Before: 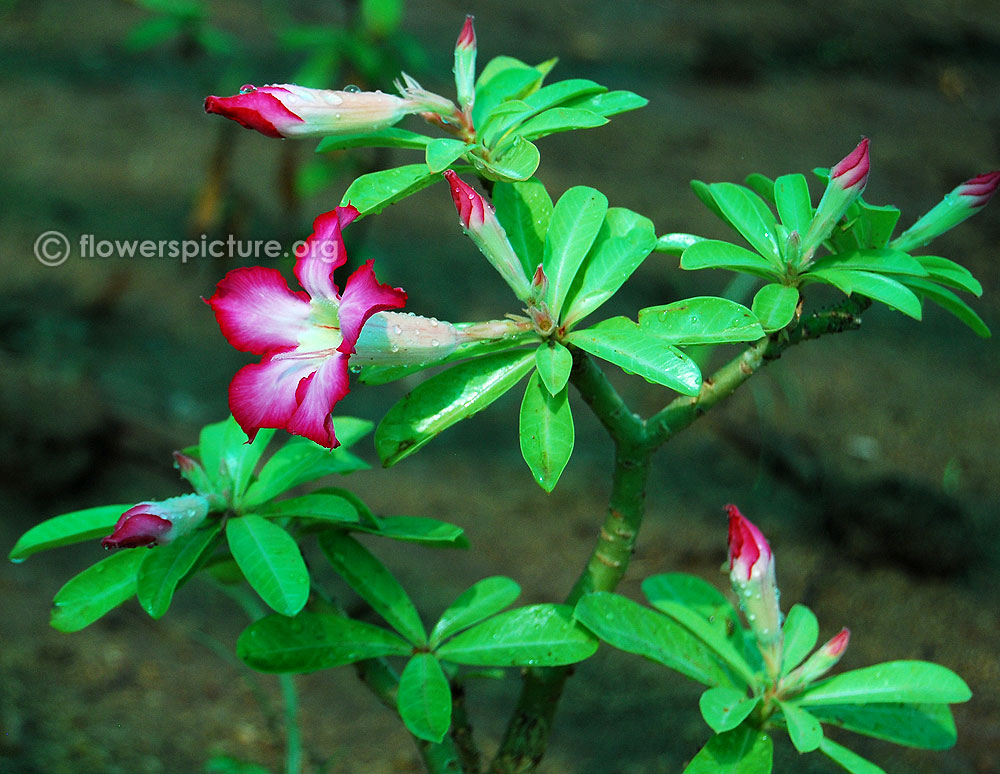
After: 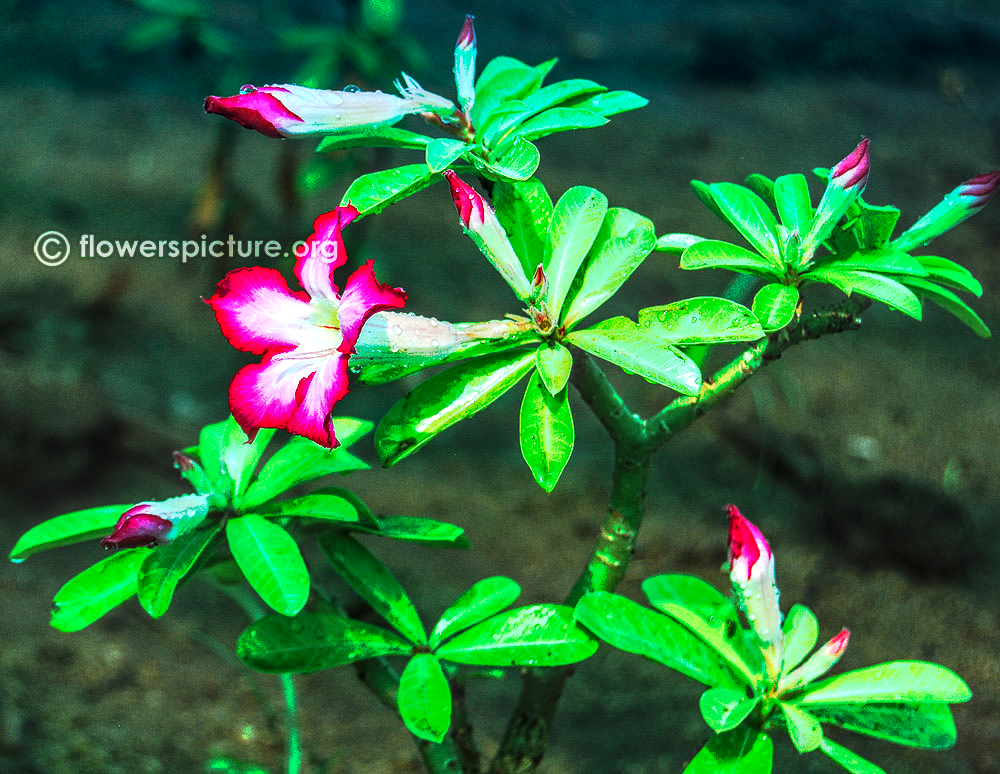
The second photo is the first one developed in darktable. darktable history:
local contrast: highlights 0%, shadows 0%, detail 182%
contrast brightness saturation: contrast 0.09, saturation 0.28
tone curve: curves: ch0 [(0, 0) (0.003, 0.003) (0.011, 0.011) (0.025, 0.024) (0.044, 0.043) (0.069, 0.067) (0.1, 0.096) (0.136, 0.131) (0.177, 0.171) (0.224, 0.216) (0.277, 0.267) (0.335, 0.323) (0.399, 0.384) (0.468, 0.451) (0.543, 0.678) (0.623, 0.734) (0.709, 0.795) (0.801, 0.859) (0.898, 0.928) (1, 1)], preserve colors none
graduated density: density 2.02 EV, hardness 44%, rotation 0.374°, offset 8.21, hue 208.8°, saturation 97%
shadows and highlights: shadows 32.83, highlights -47.7, soften with gaussian
exposure: black level correction -0.014, exposure -0.193 EV, compensate highlight preservation false
